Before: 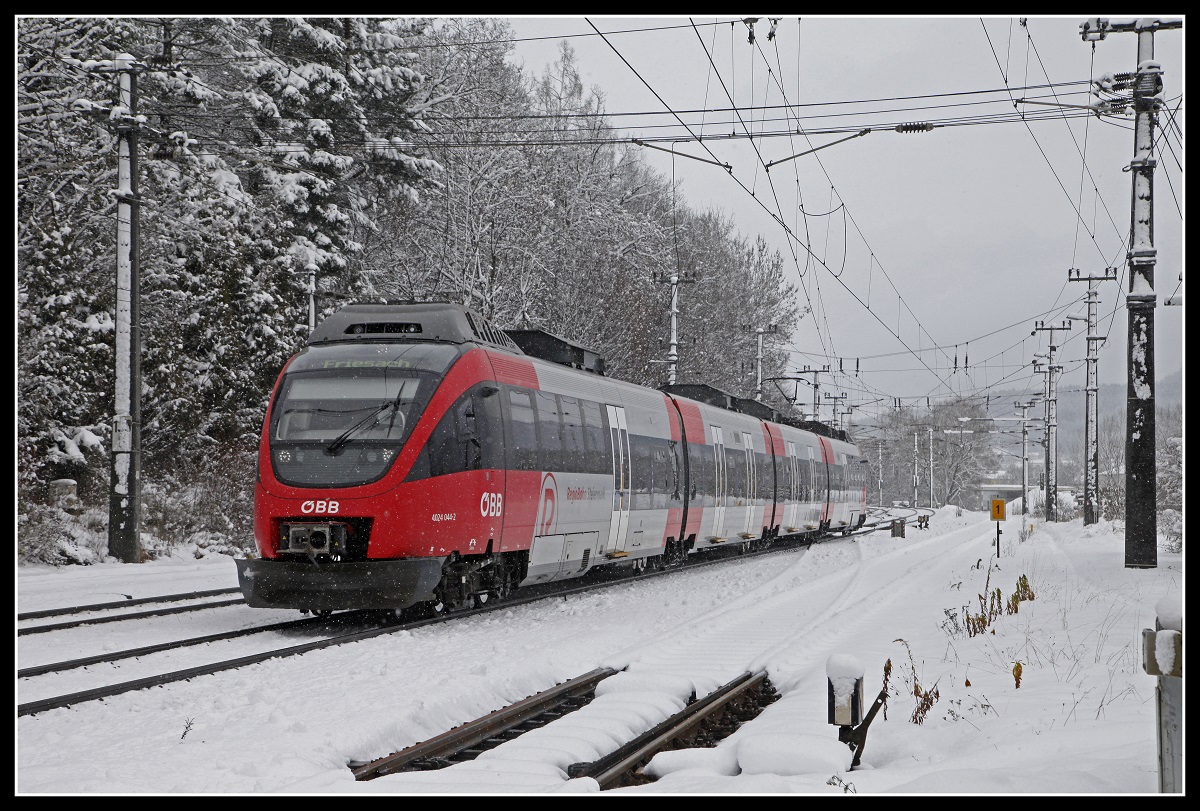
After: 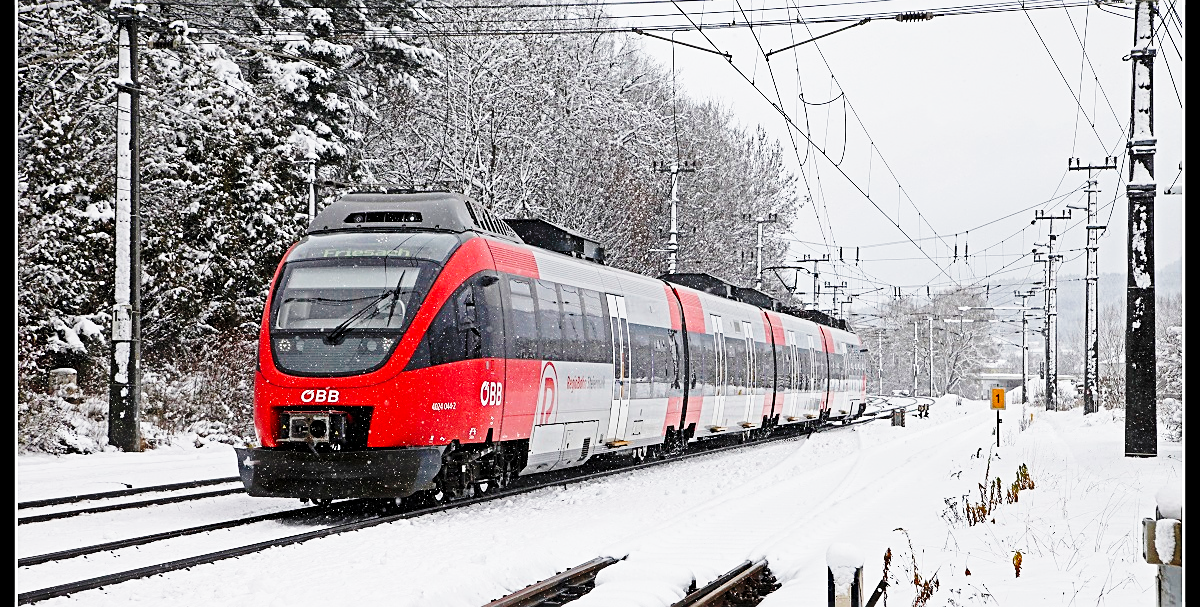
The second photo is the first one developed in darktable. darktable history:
base curve: curves: ch0 [(0, 0) (0.028, 0.03) (0.105, 0.232) (0.387, 0.748) (0.754, 0.968) (1, 1)], preserve colors none
crop: top 13.772%, bottom 11.348%
sharpen: on, module defaults
